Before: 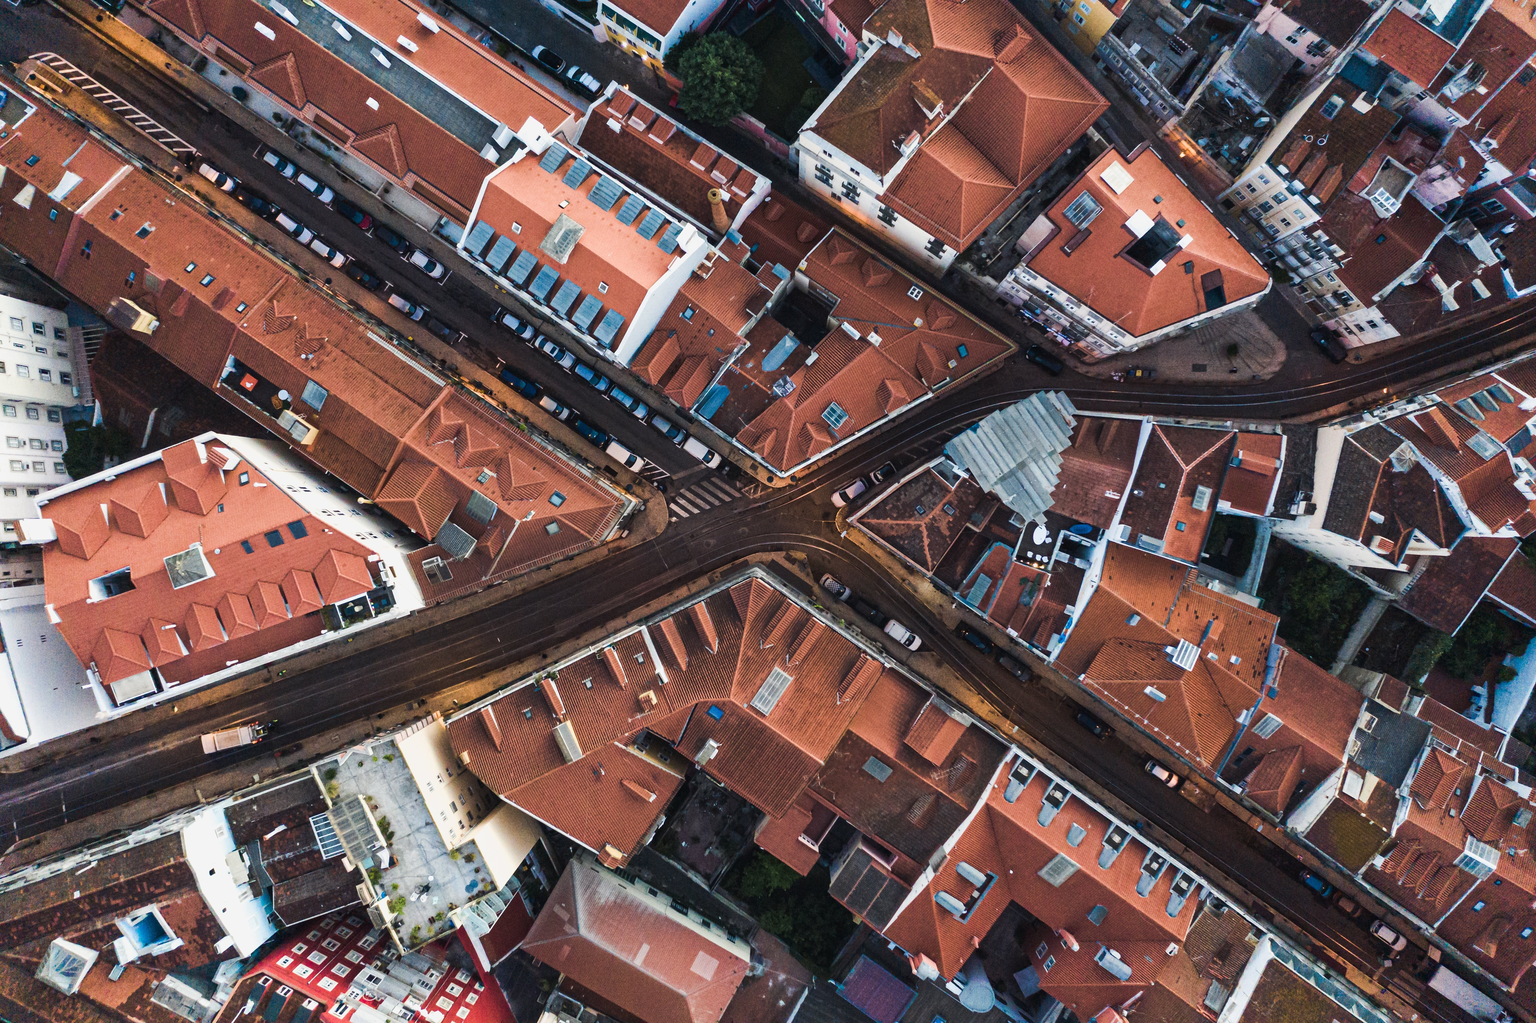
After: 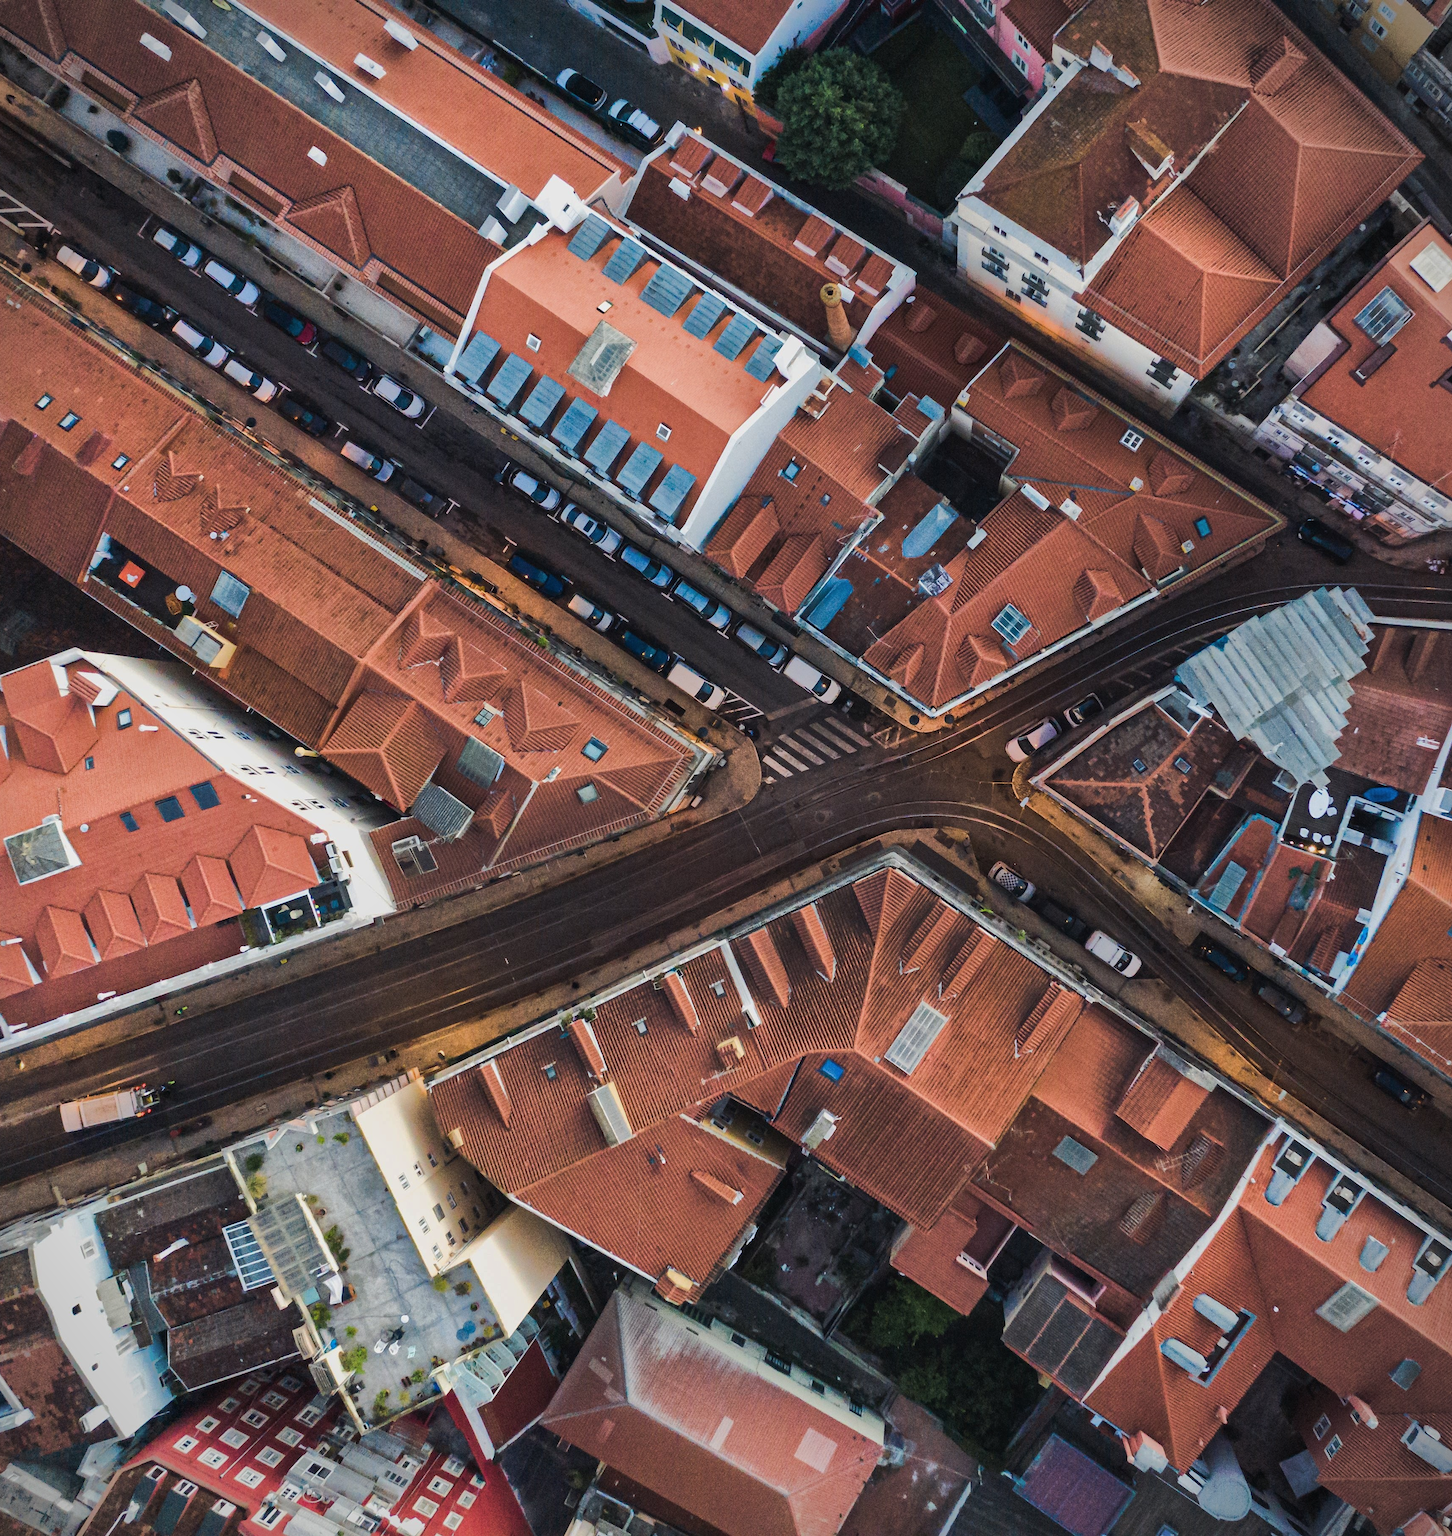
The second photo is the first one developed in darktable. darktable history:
vignetting: fall-off start 91.51%
shadows and highlights: shadows 24.85, highlights -70.7
crop: left 10.519%, right 26.451%
